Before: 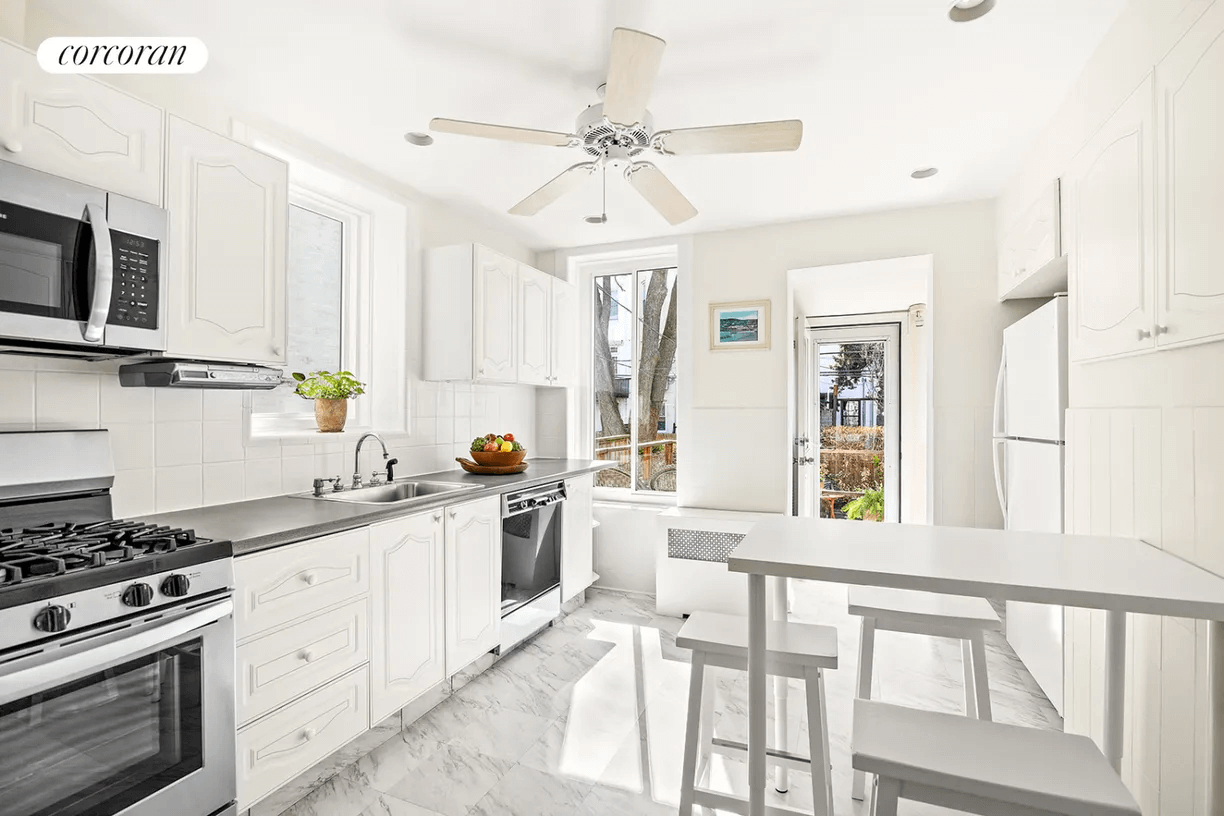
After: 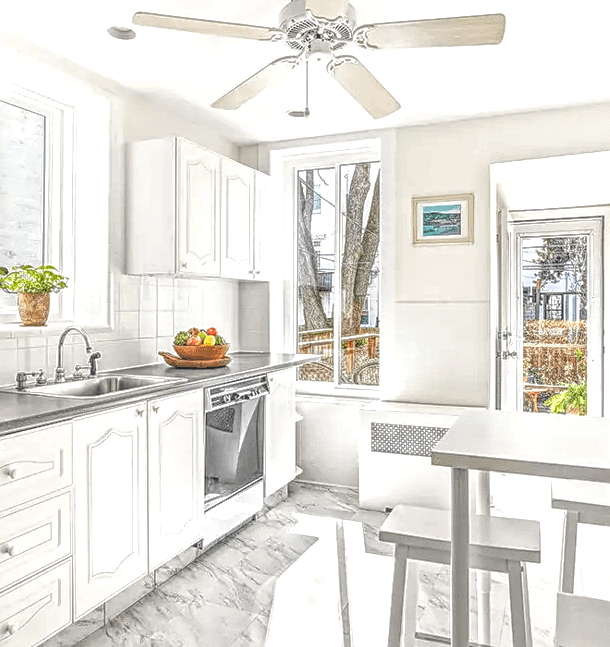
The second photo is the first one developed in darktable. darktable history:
sharpen: on, module defaults
exposure: exposure 0.268 EV, compensate exposure bias true, compensate highlight preservation false
crop and rotate: angle 0.014°, left 24.283%, top 13.049%, right 25.825%, bottom 7.567%
local contrast: highlights 5%, shadows 4%, detail 201%, midtone range 0.244
